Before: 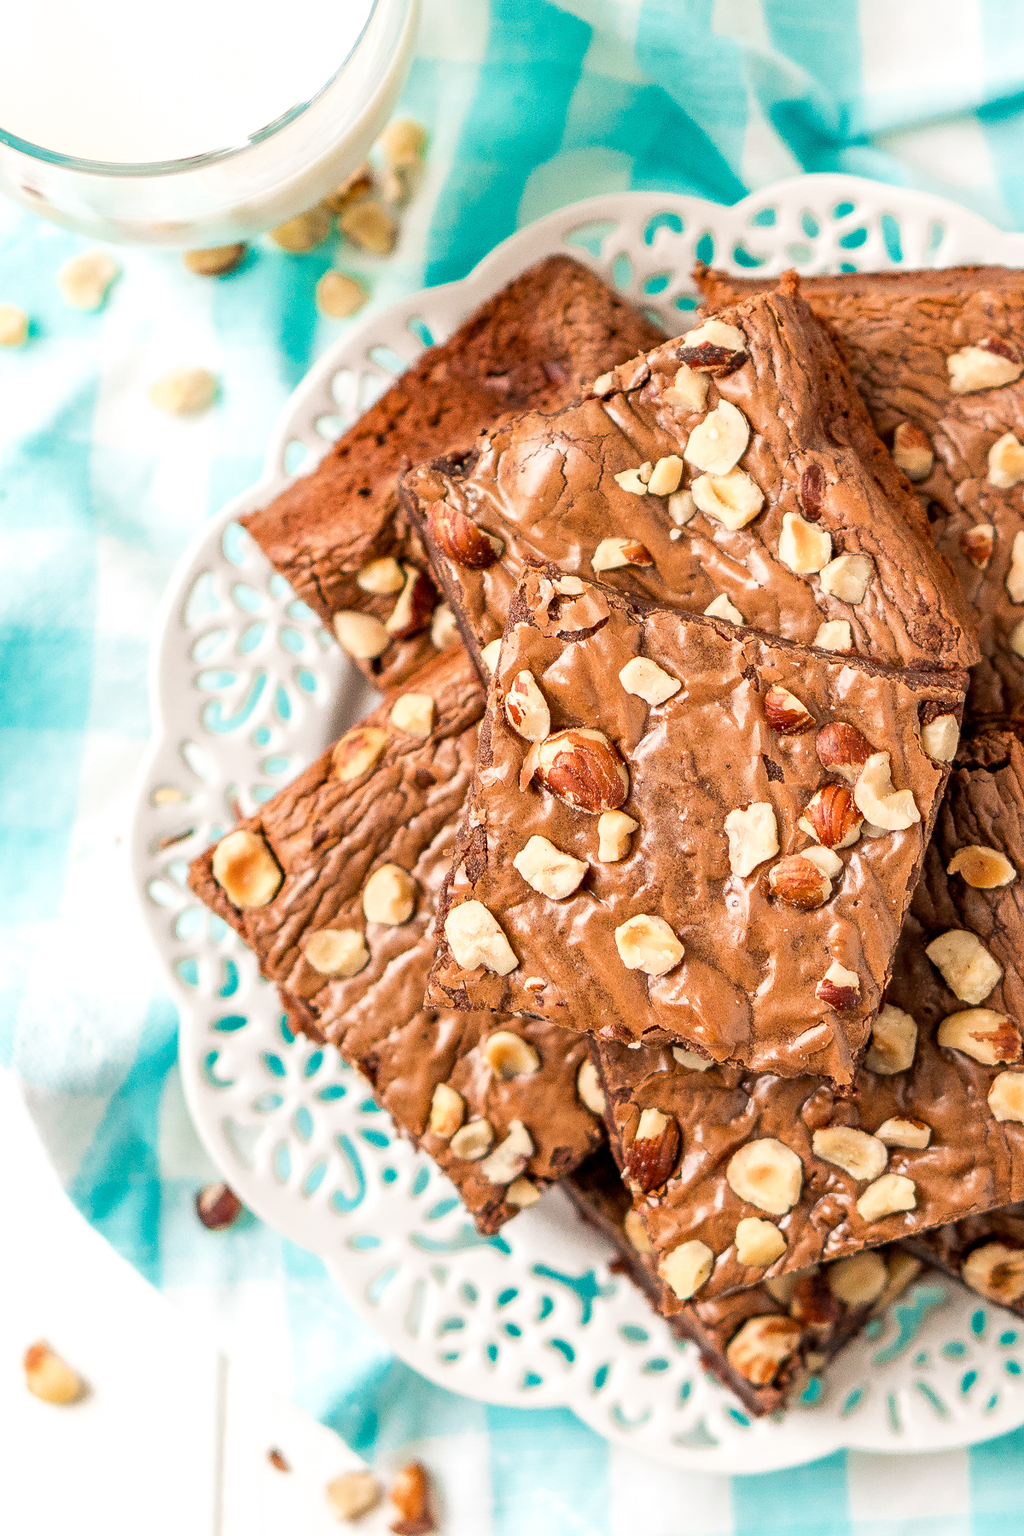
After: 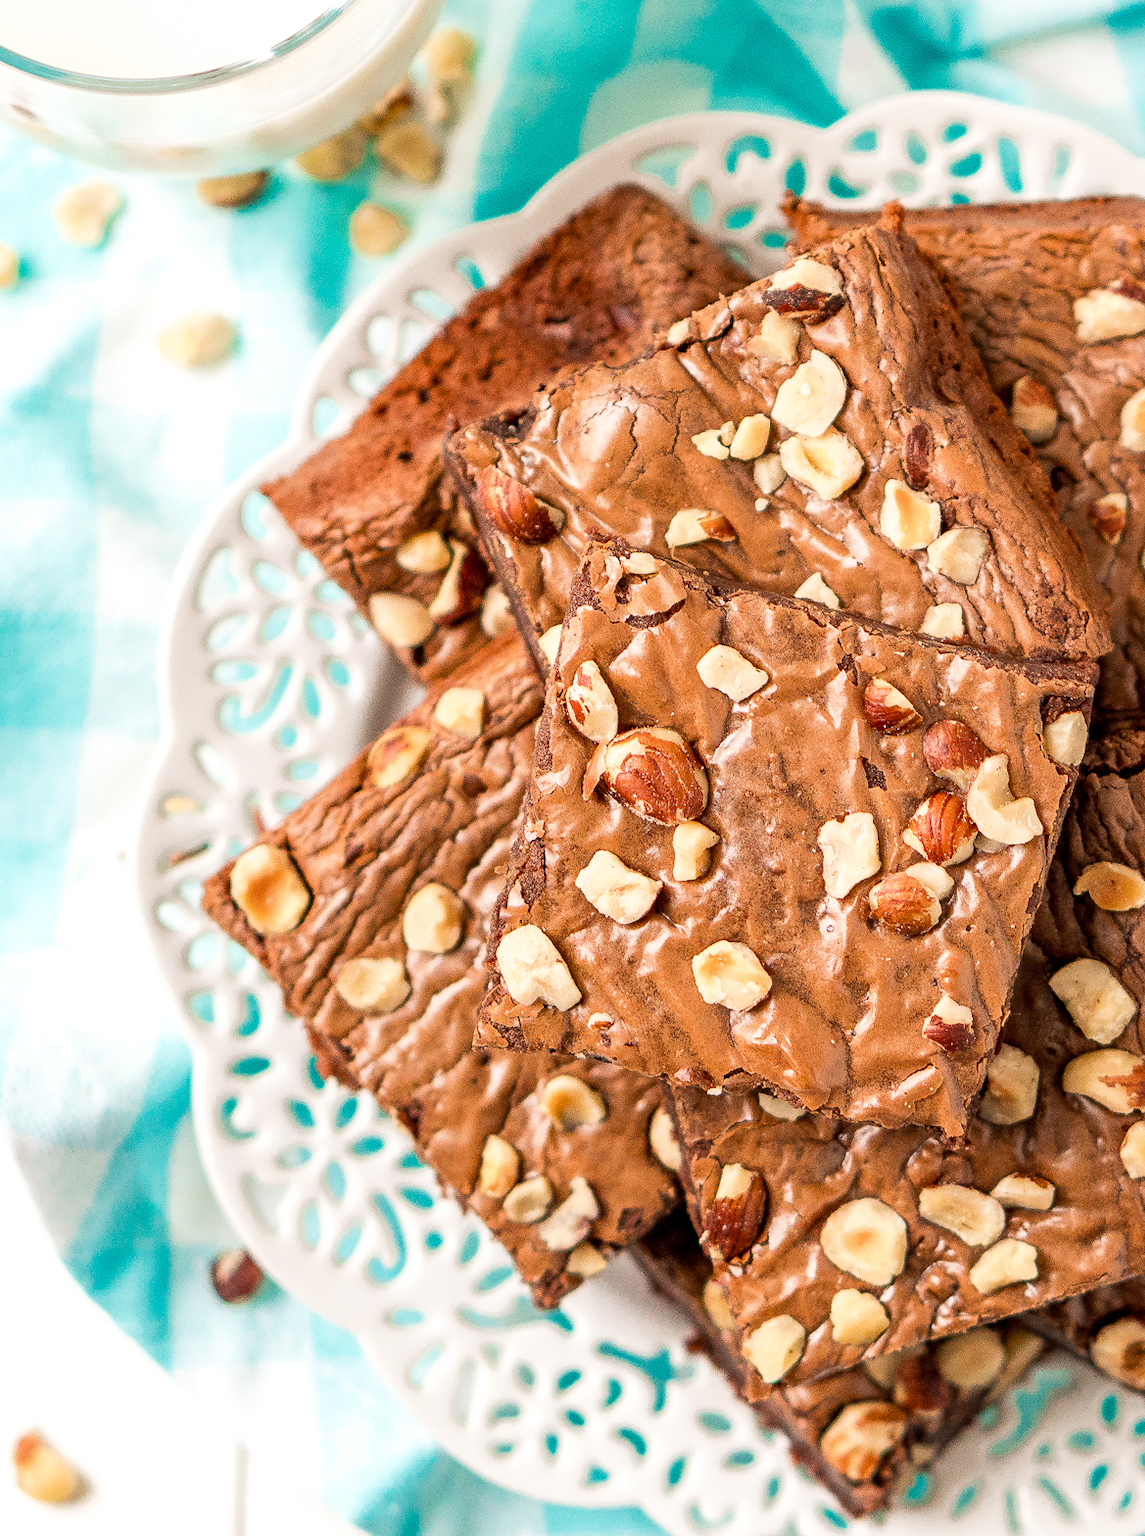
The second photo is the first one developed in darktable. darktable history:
crop: left 1.181%, top 6.171%, right 1.321%, bottom 6.712%
